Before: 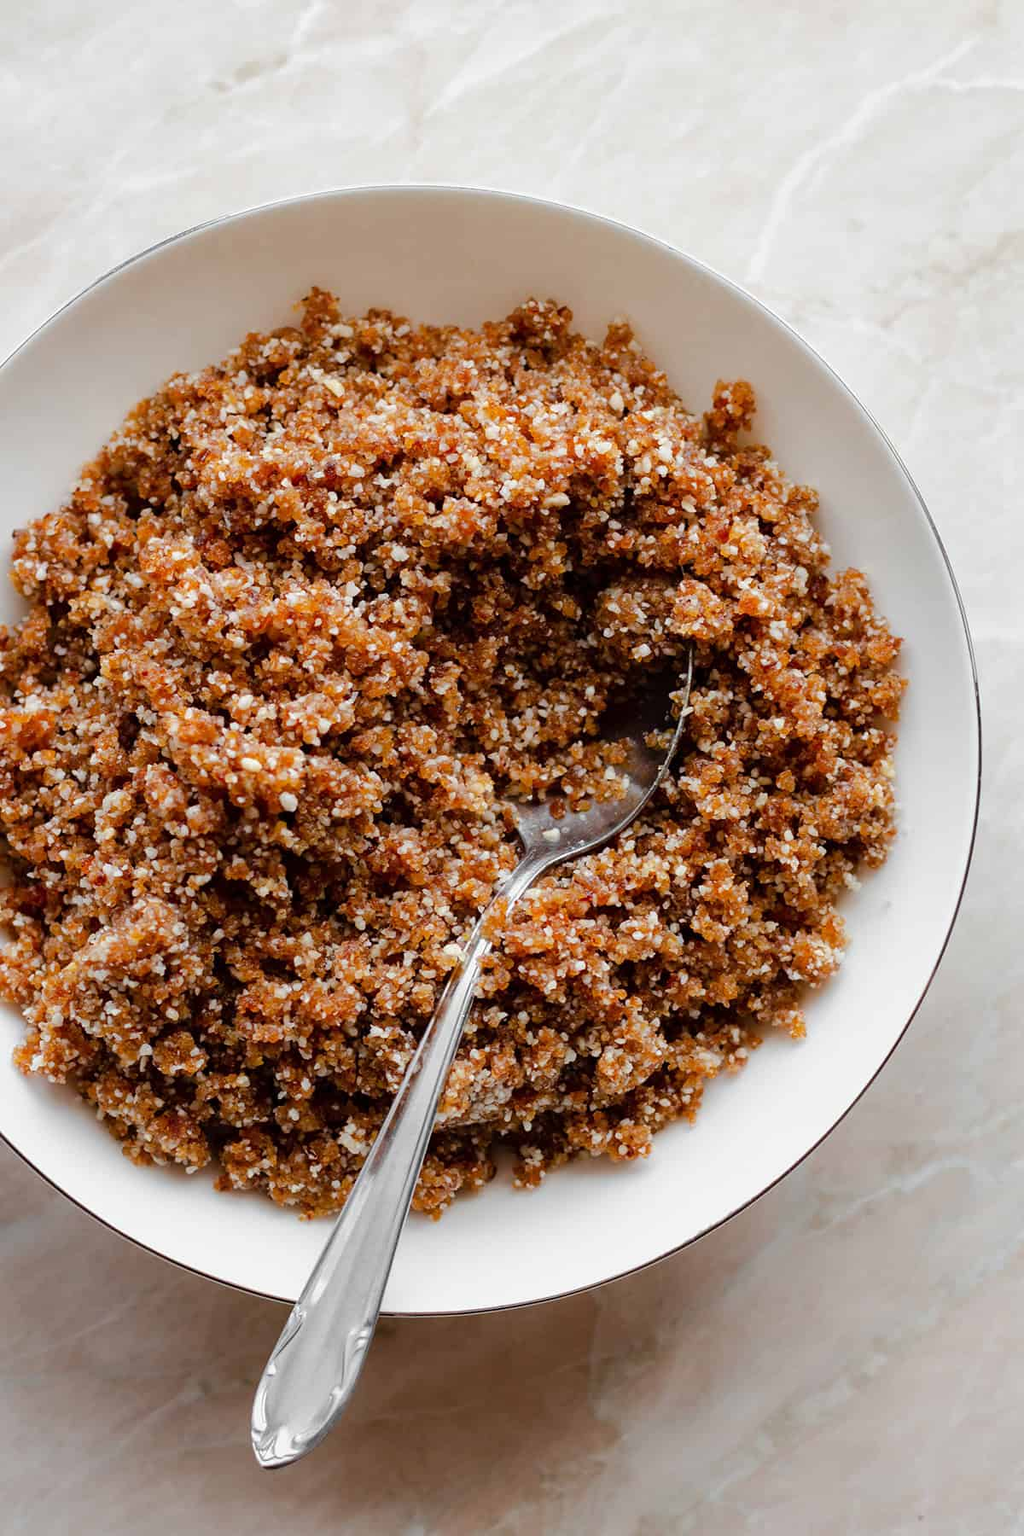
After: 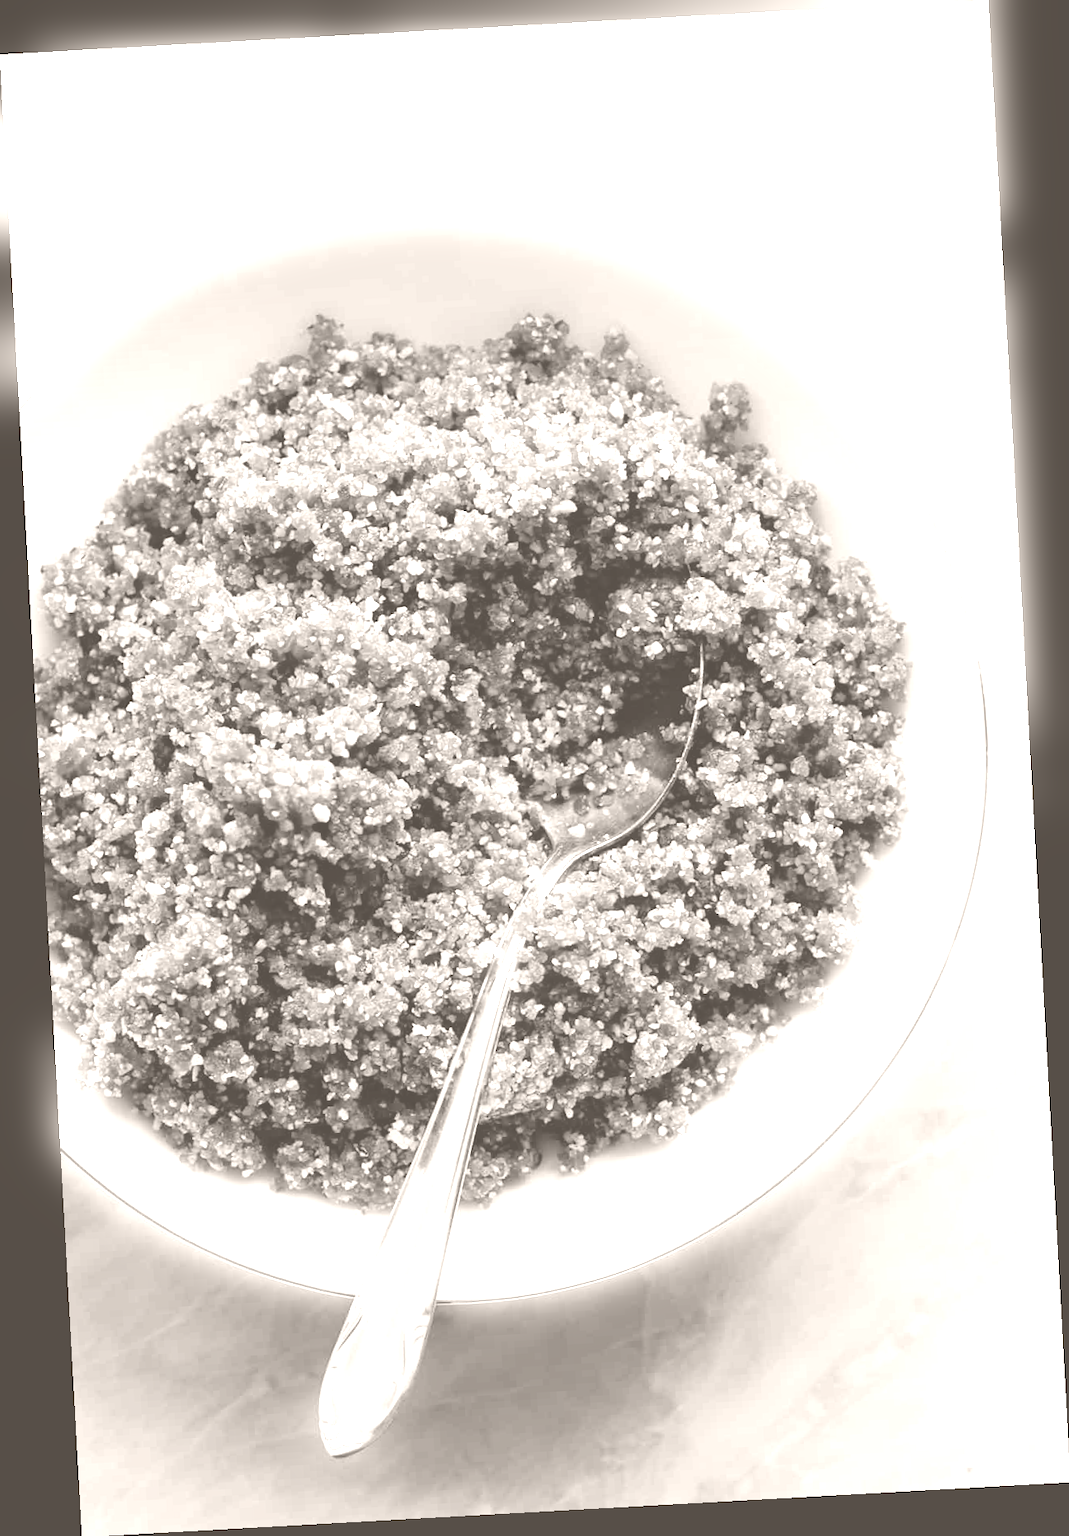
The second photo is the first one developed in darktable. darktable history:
contrast brightness saturation: contrast -0.05, saturation -0.41
bloom: size 5%, threshold 95%, strength 15%
rotate and perspective: rotation -3.18°, automatic cropping off
colorize: hue 34.49°, saturation 35.33%, source mix 100%, lightness 55%, version 1
